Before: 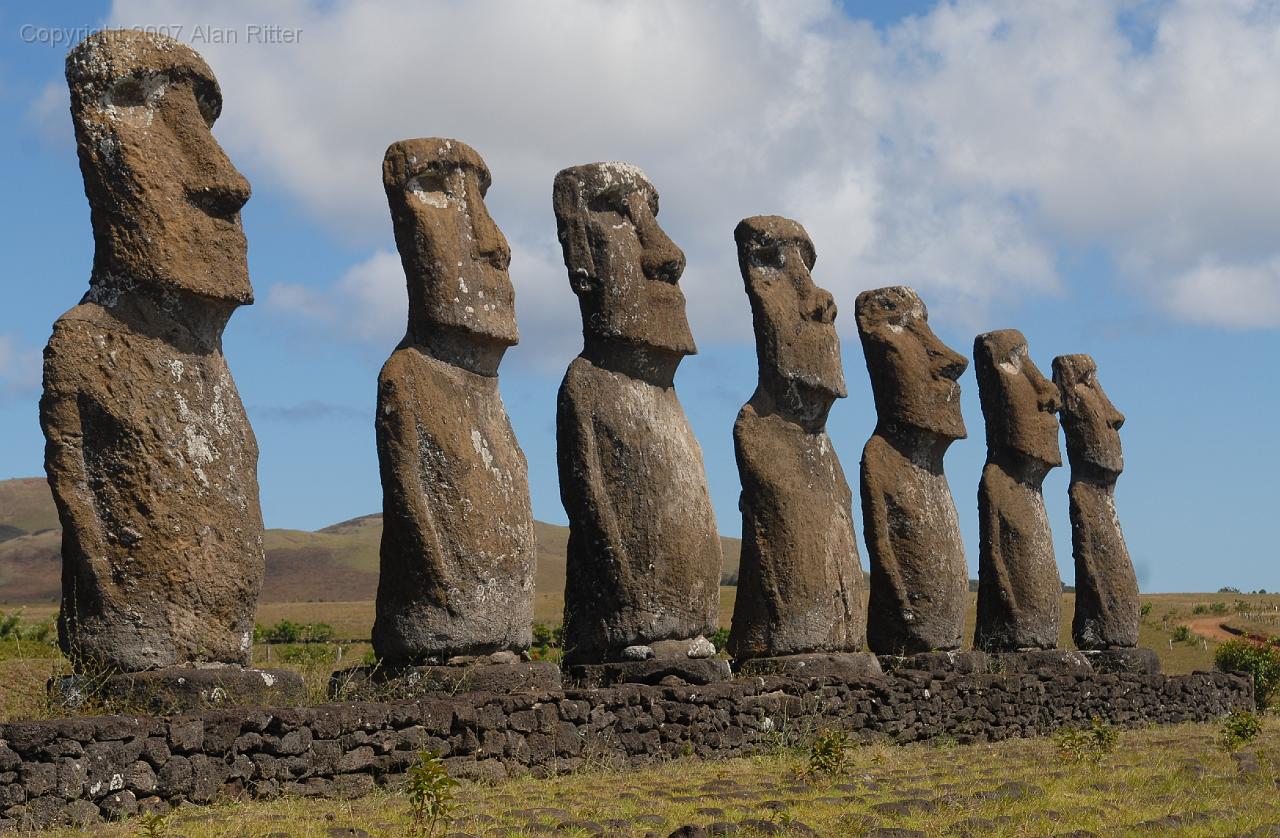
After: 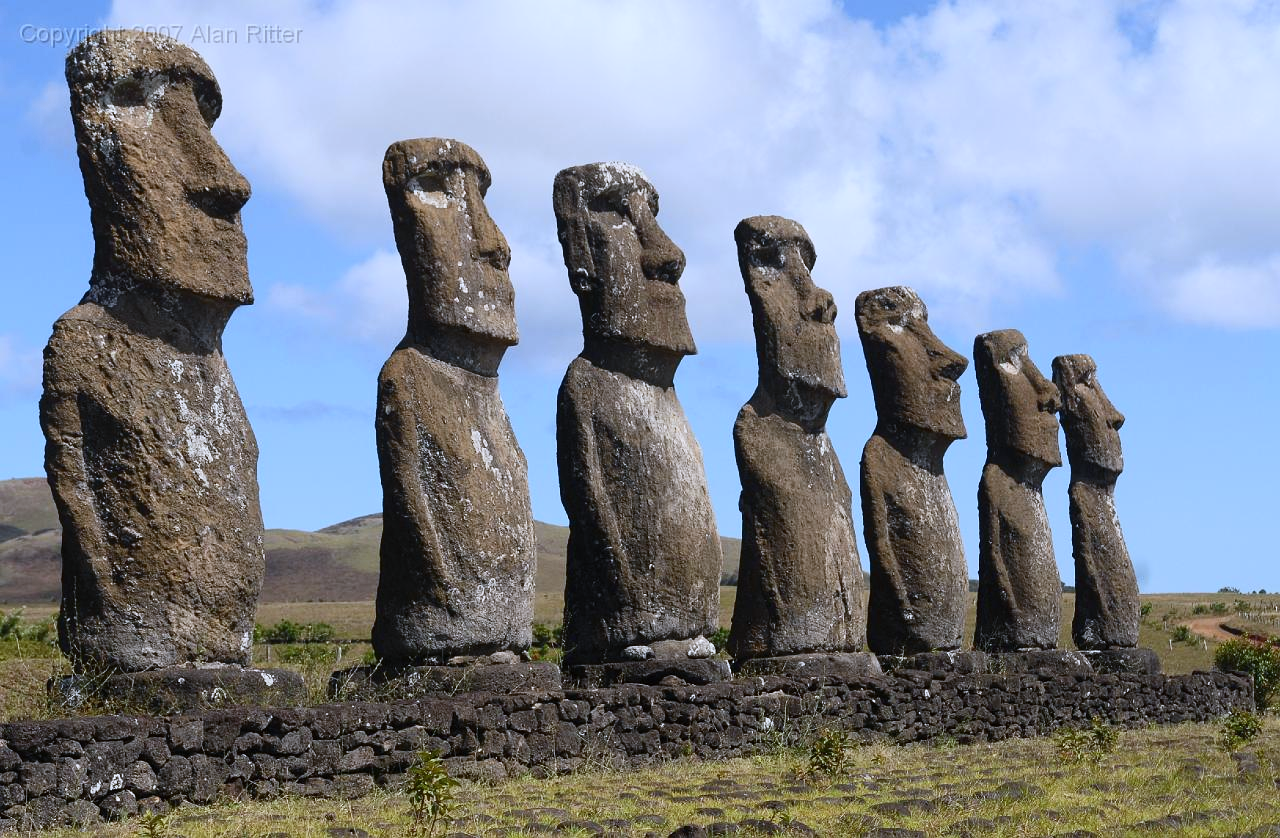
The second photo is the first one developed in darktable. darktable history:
contrast brightness saturation: contrast 0.24, brightness 0.09
white balance: red 0.948, green 1.02, blue 1.176
